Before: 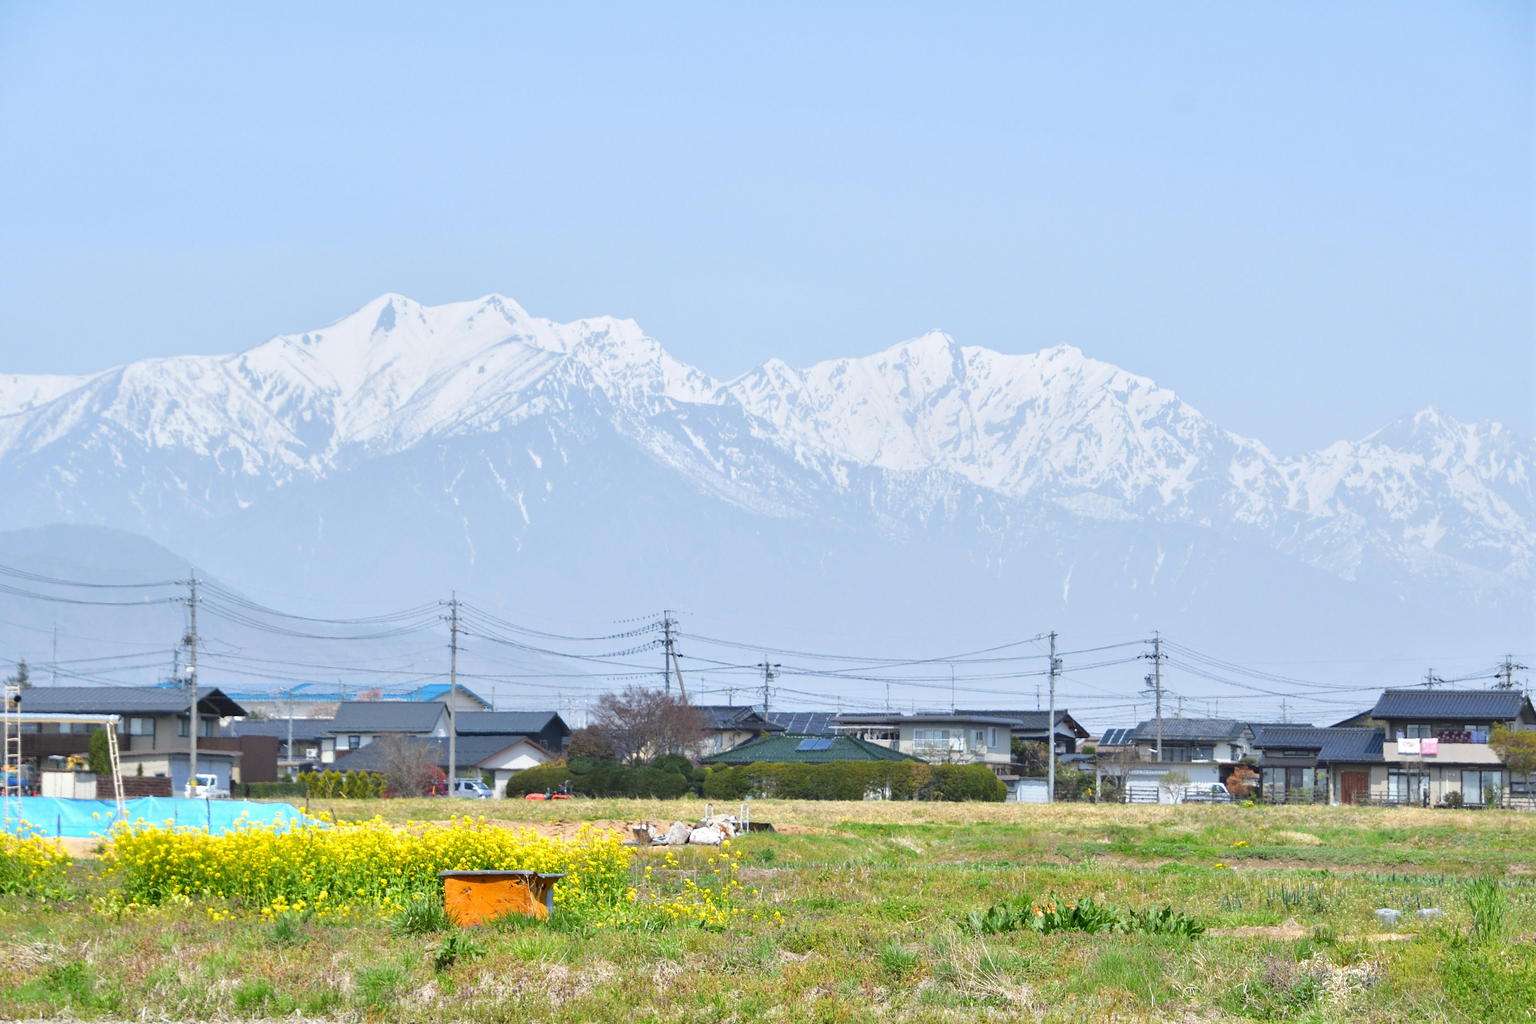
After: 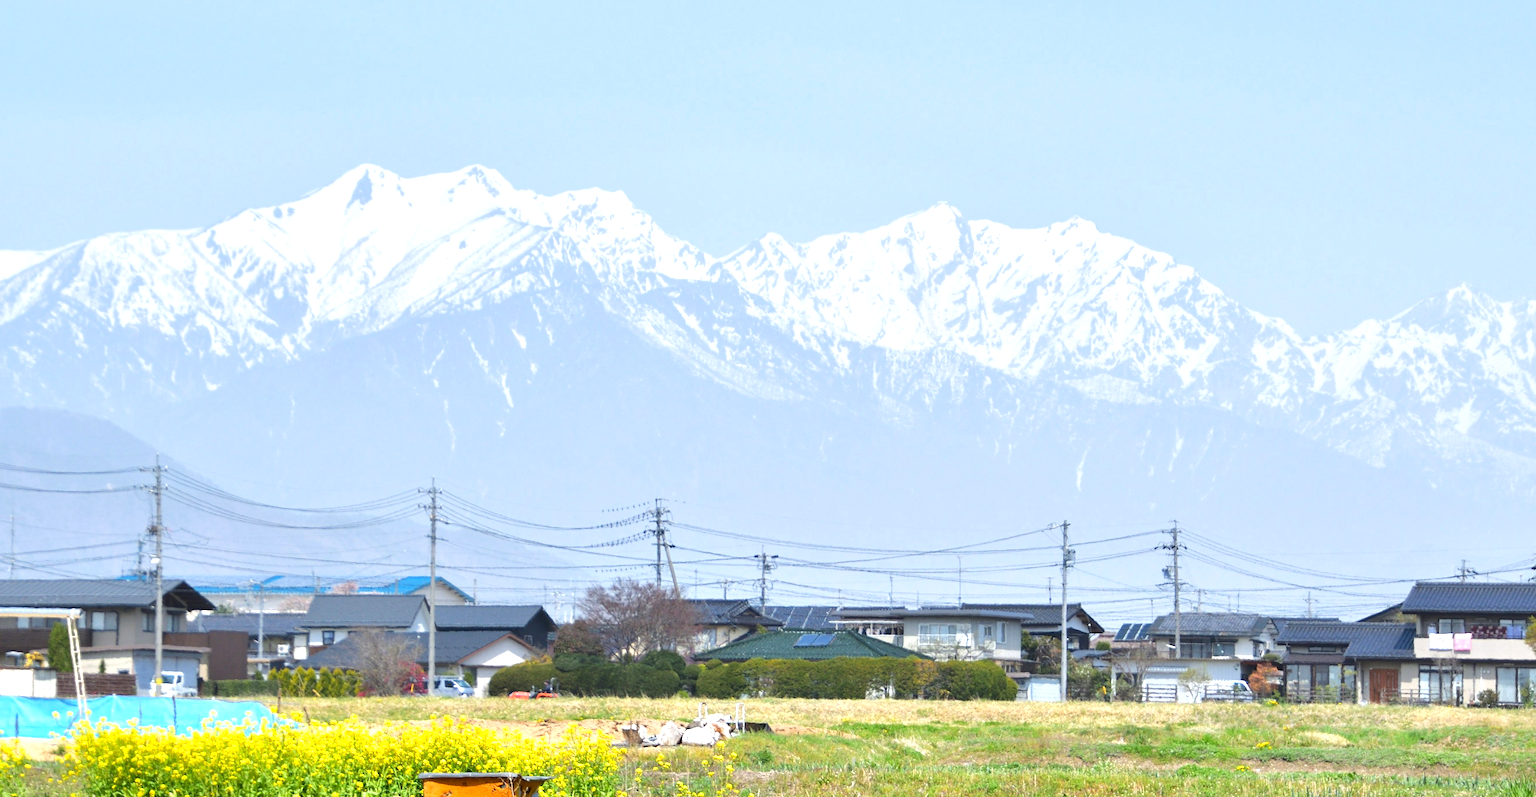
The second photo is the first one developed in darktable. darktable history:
exposure: black level correction 0.001, exposure 0.5 EV, compensate highlight preservation false
crop and rotate: left 2.825%, top 13.506%, right 2.379%, bottom 12.629%
color zones: curves: ch0 [(0, 0.5) (0.143, 0.5) (0.286, 0.5) (0.429, 0.495) (0.571, 0.437) (0.714, 0.44) (0.857, 0.496) (1, 0.5)]
